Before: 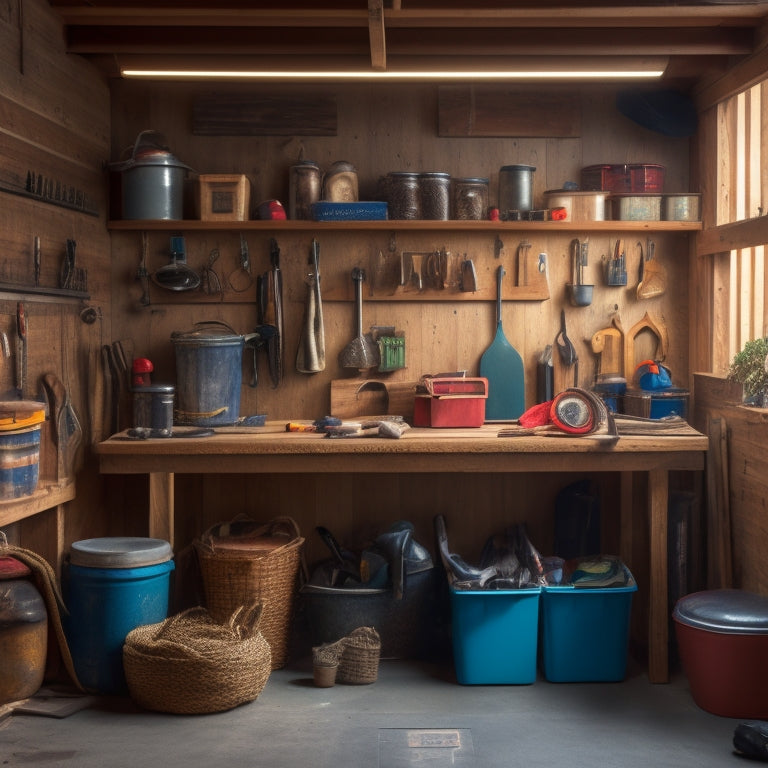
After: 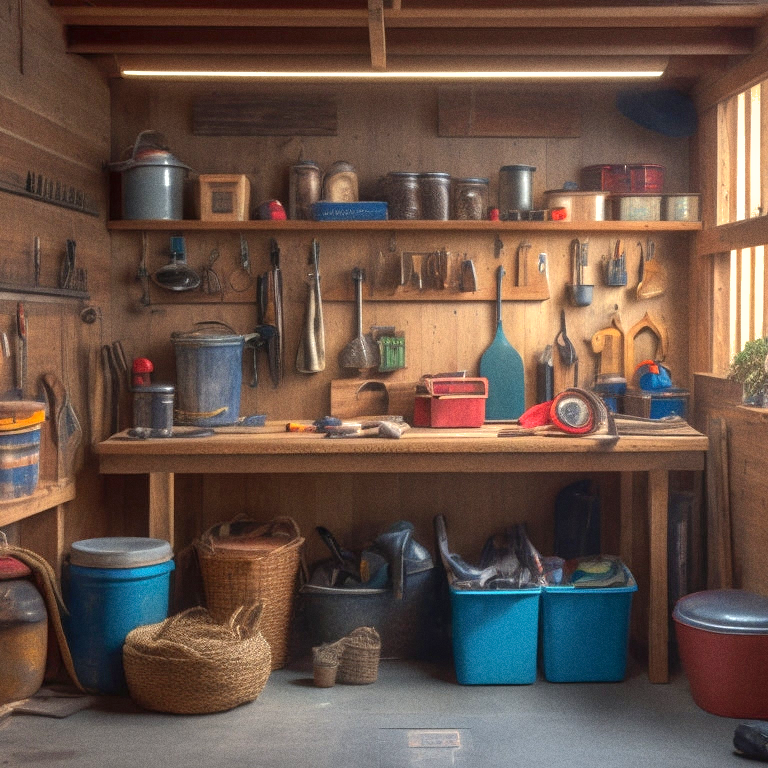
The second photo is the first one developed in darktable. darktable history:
shadows and highlights: on, module defaults
grain: coarseness 0.09 ISO
white balance: red 1, blue 1
exposure: black level correction 0, exposure 0.5 EV, compensate exposure bias true, compensate highlight preservation false
